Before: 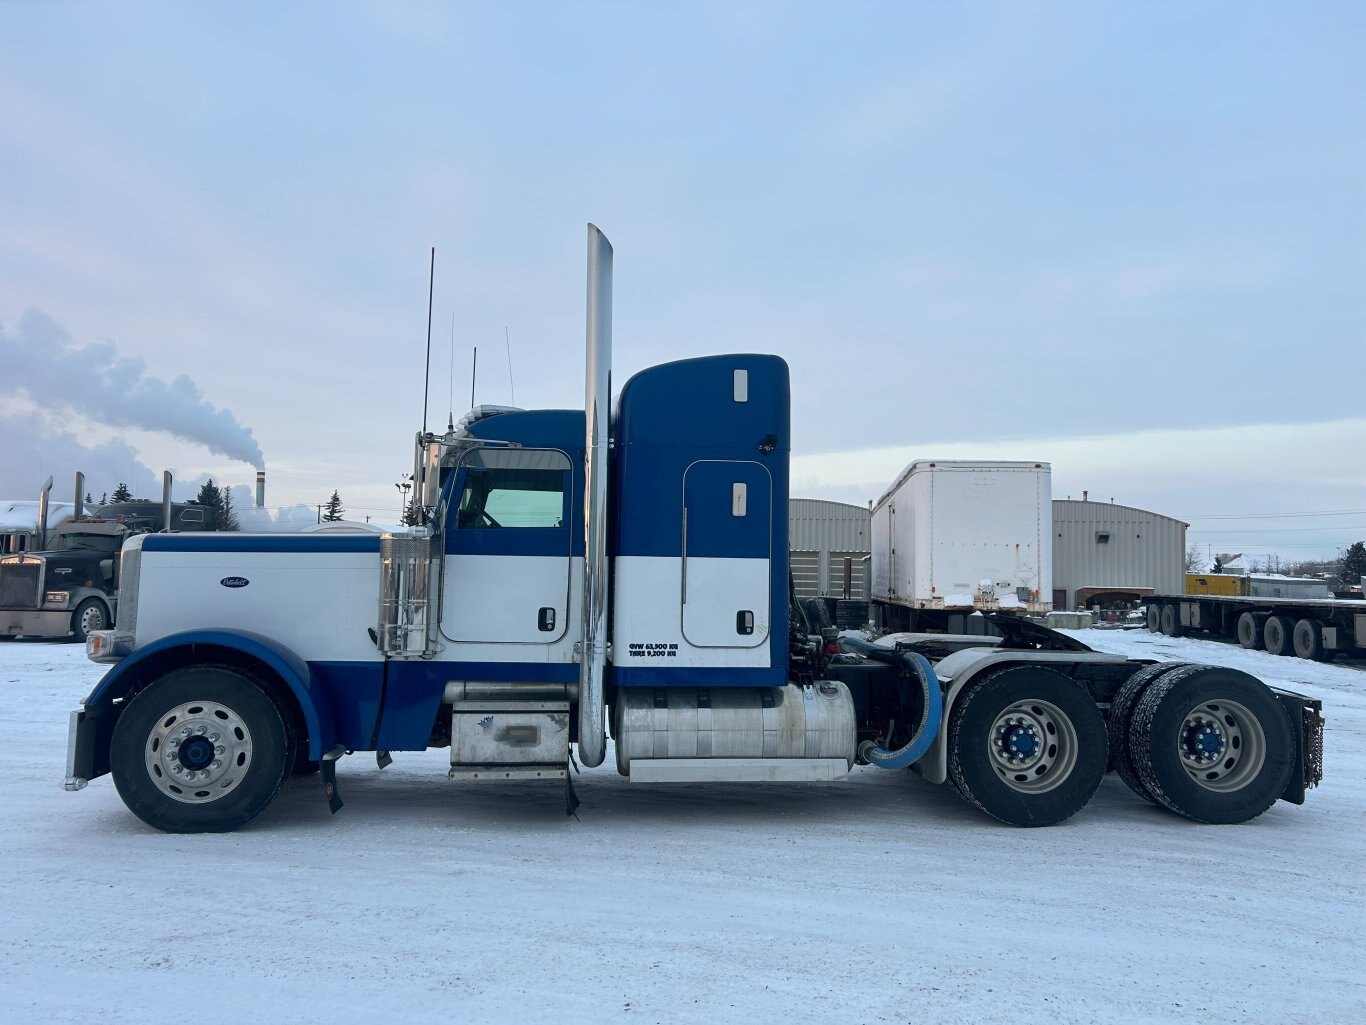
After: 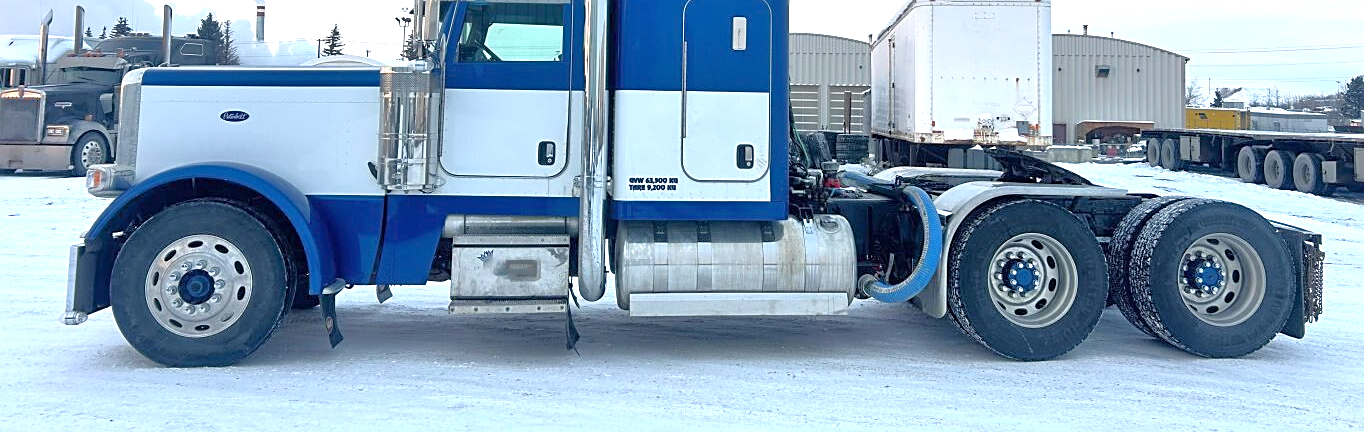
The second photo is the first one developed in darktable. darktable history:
exposure: black level correction 0, exposure 0.9 EV, compensate highlight preservation false
sharpen: radius 1.967
tone equalizer: -7 EV 0.15 EV, -6 EV 0.6 EV, -5 EV 1.15 EV, -4 EV 1.33 EV, -3 EV 1.15 EV, -2 EV 0.6 EV, -1 EV 0.15 EV, mask exposure compensation -0.5 EV
crop: top 45.551%, bottom 12.262%
